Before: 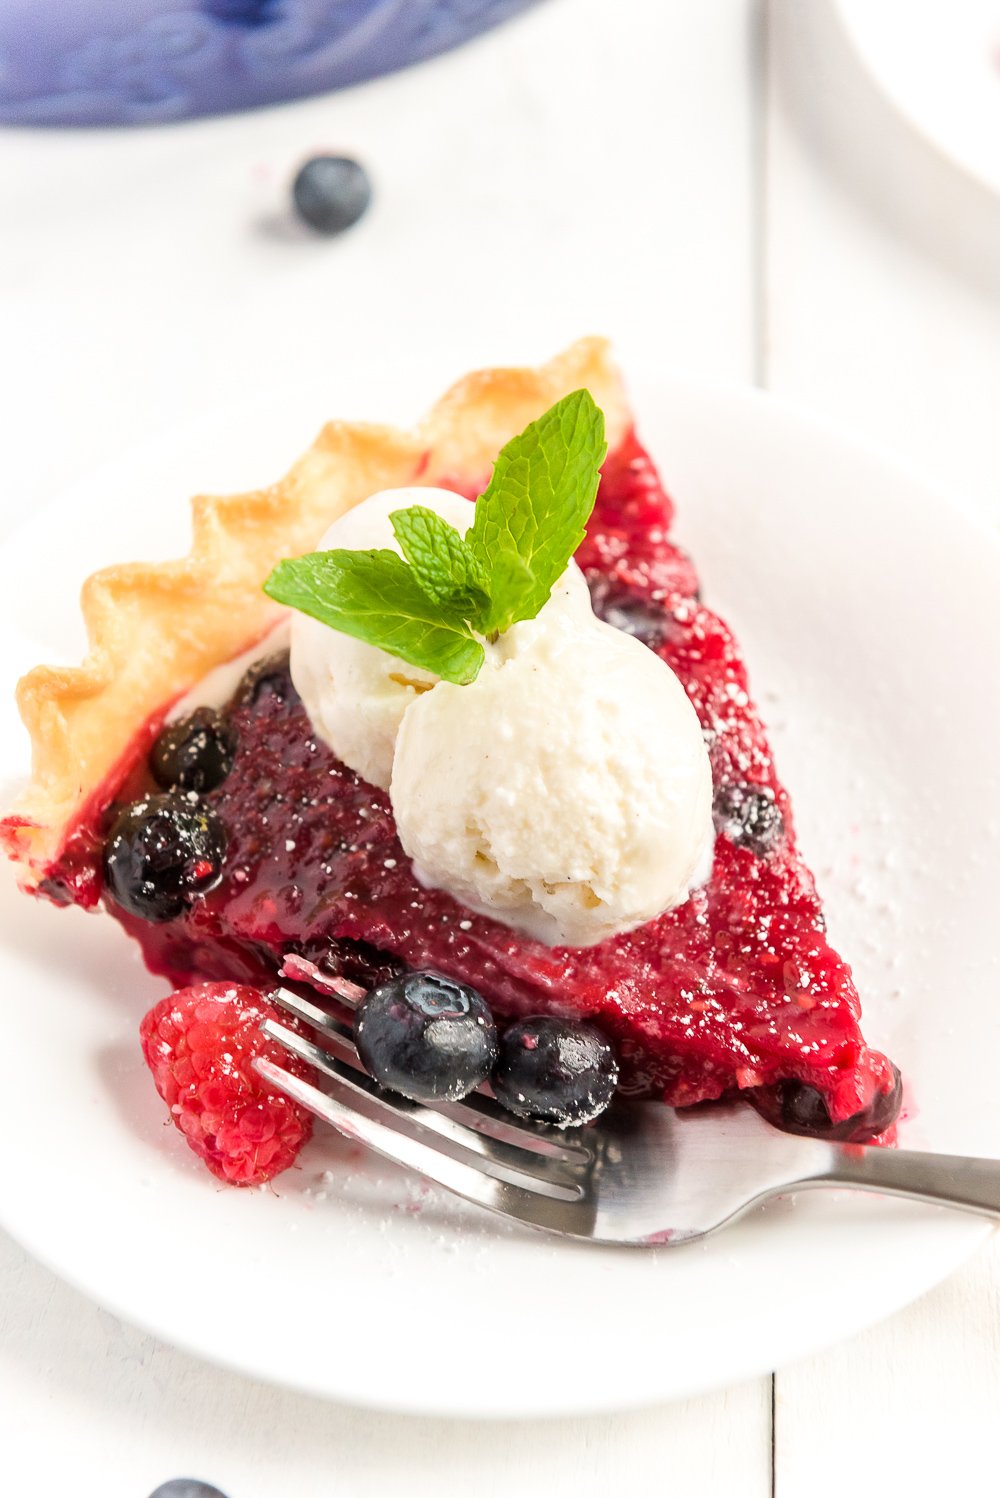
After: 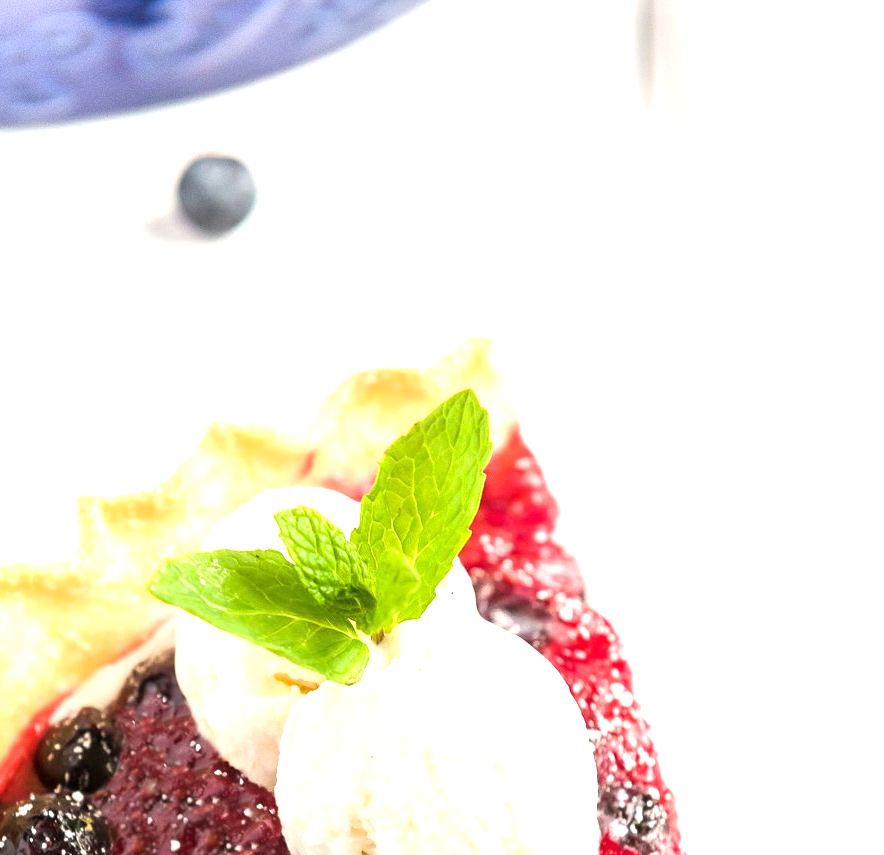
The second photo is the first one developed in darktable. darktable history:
crop and rotate: left 11.57%, bottom 42.91%
tone equalizer: -8 EV -0.405 EV, -7 EV -0.372 EV, -6 EV -0.347 EV, -5 EV -0.213 EV, -3 EV 0.189 EV, -2 EV 0.344 EV, -1 EV 0.37 EV, +0 EV 0.427 EV, smoothing 1
exposure: exposure 0.295 EV, compensate highlight preservation false
